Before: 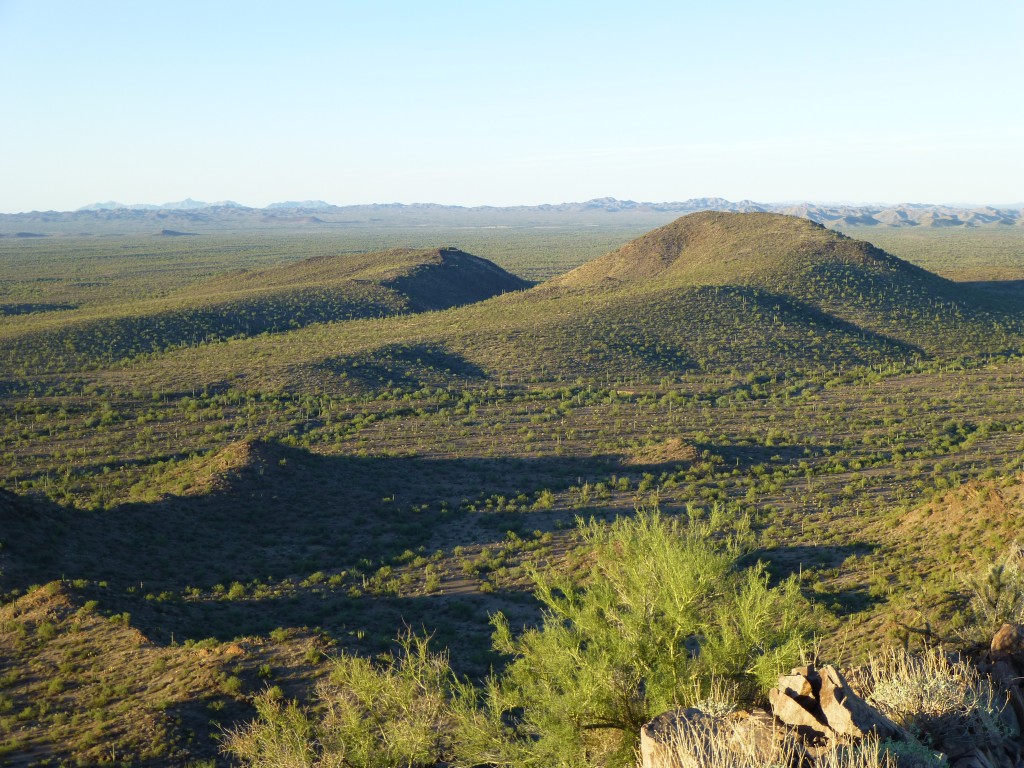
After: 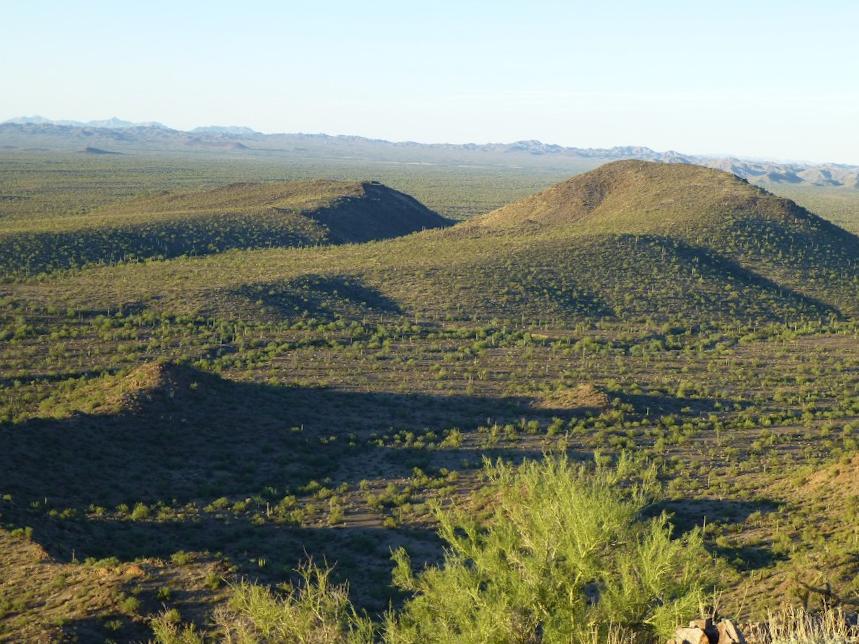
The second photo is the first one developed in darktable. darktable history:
crop and rotate: angle -3.27°, left 5.211%, top 5.211%, right 4.607%, bottom 4.607%
tone equalizer: -7 EV 0.13 EV, smoothing diameter 25%, edges refinement/feathering 10, preserve details guided filter
